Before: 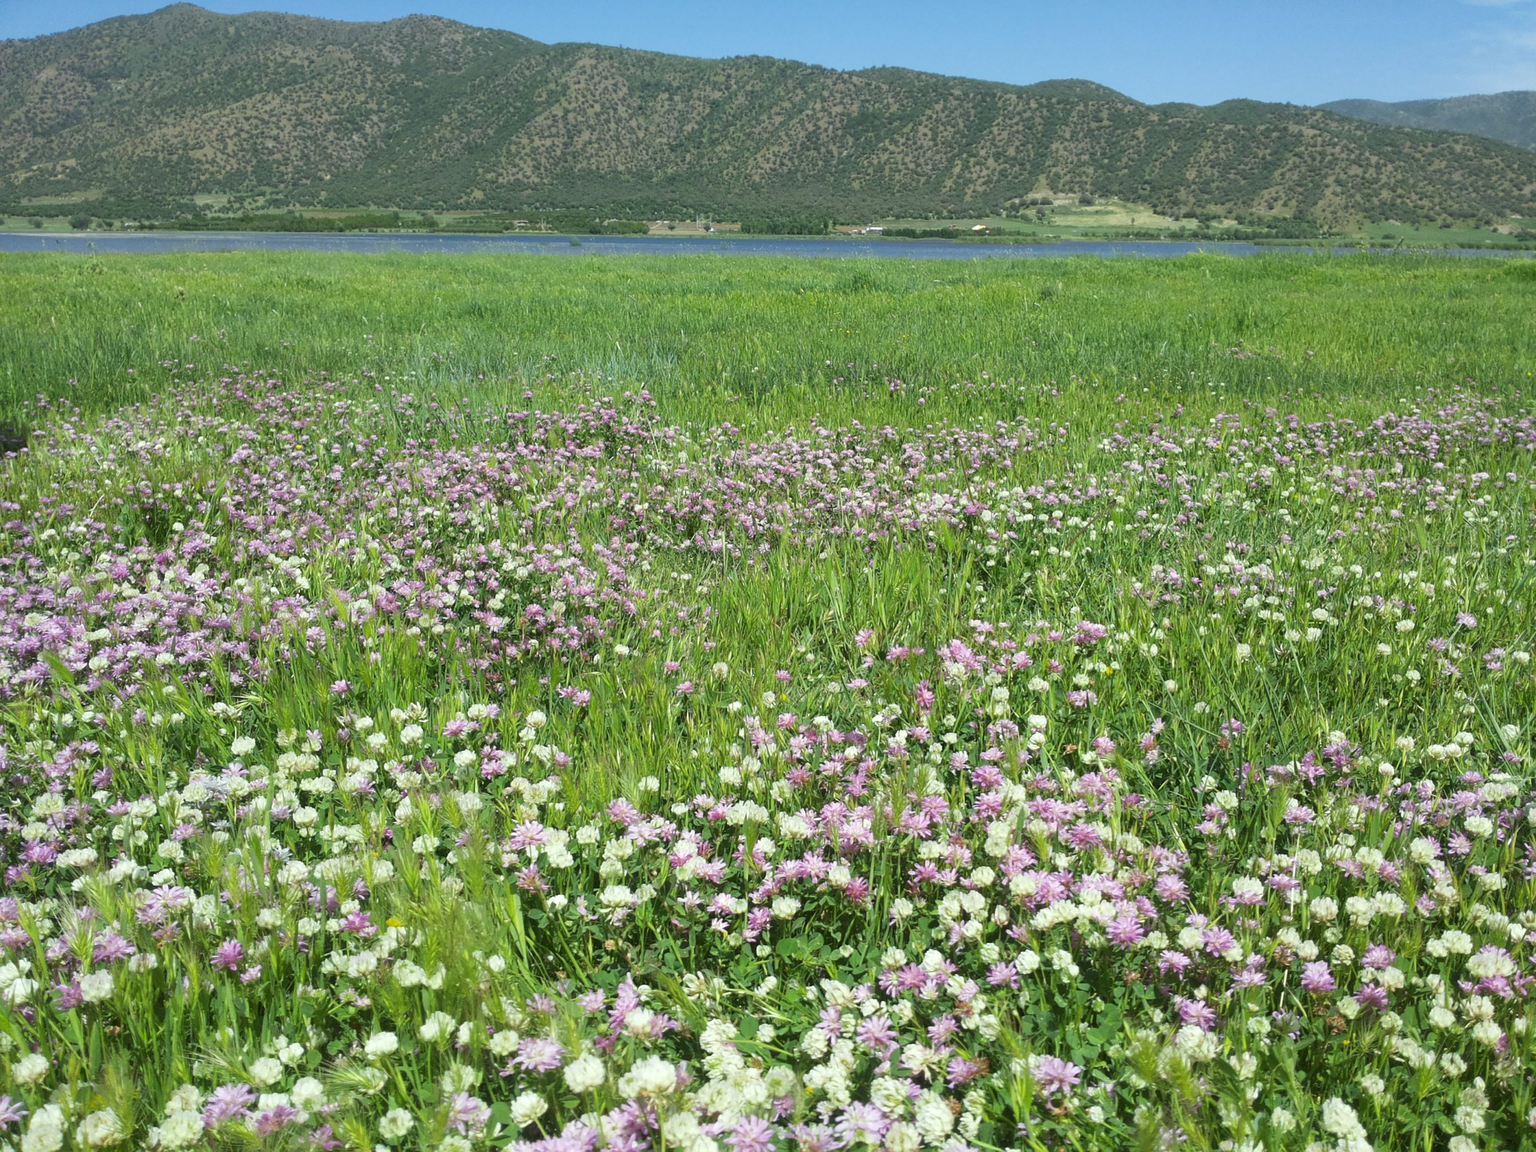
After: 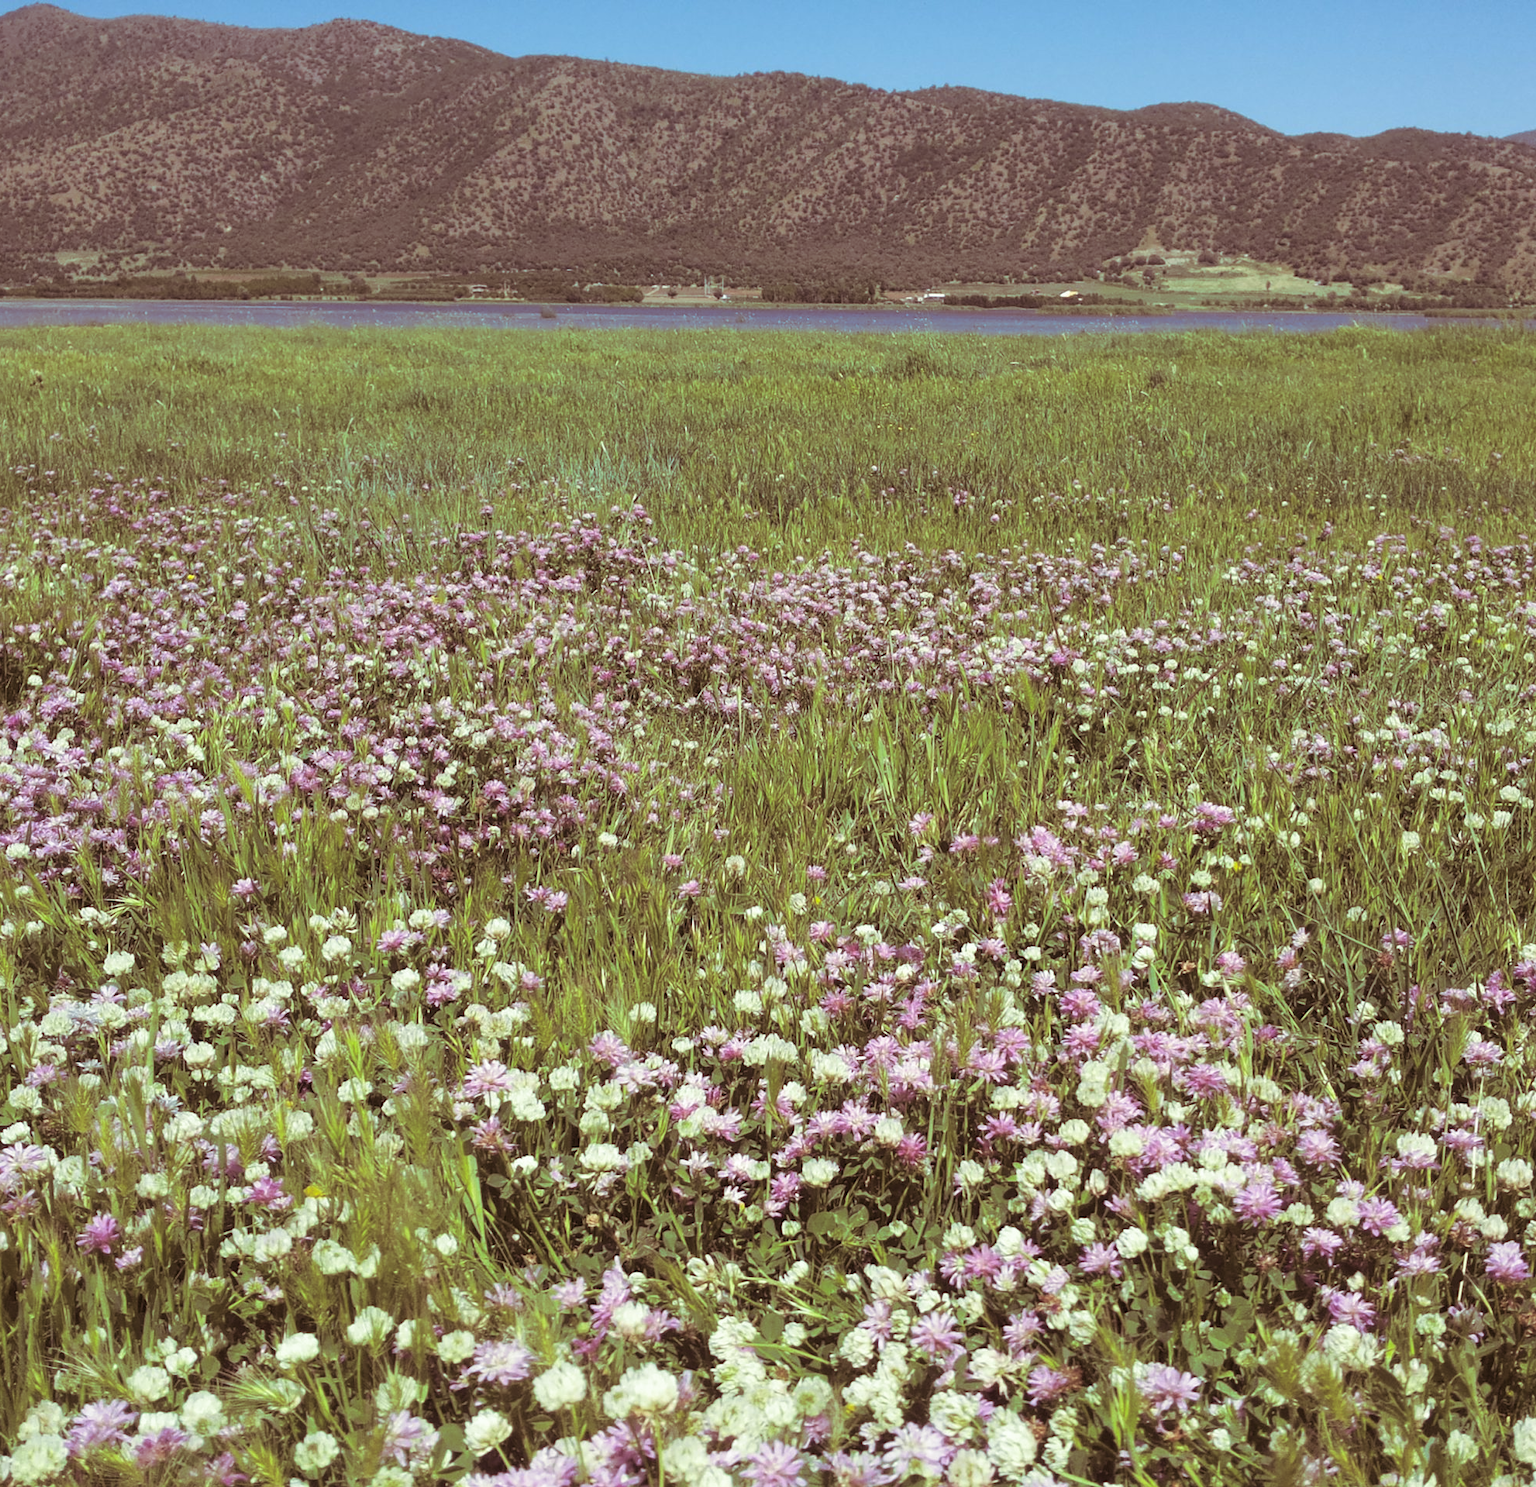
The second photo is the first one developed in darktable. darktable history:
crop: left 9.88%, right 12.664%
split-toning: on, module defaults
